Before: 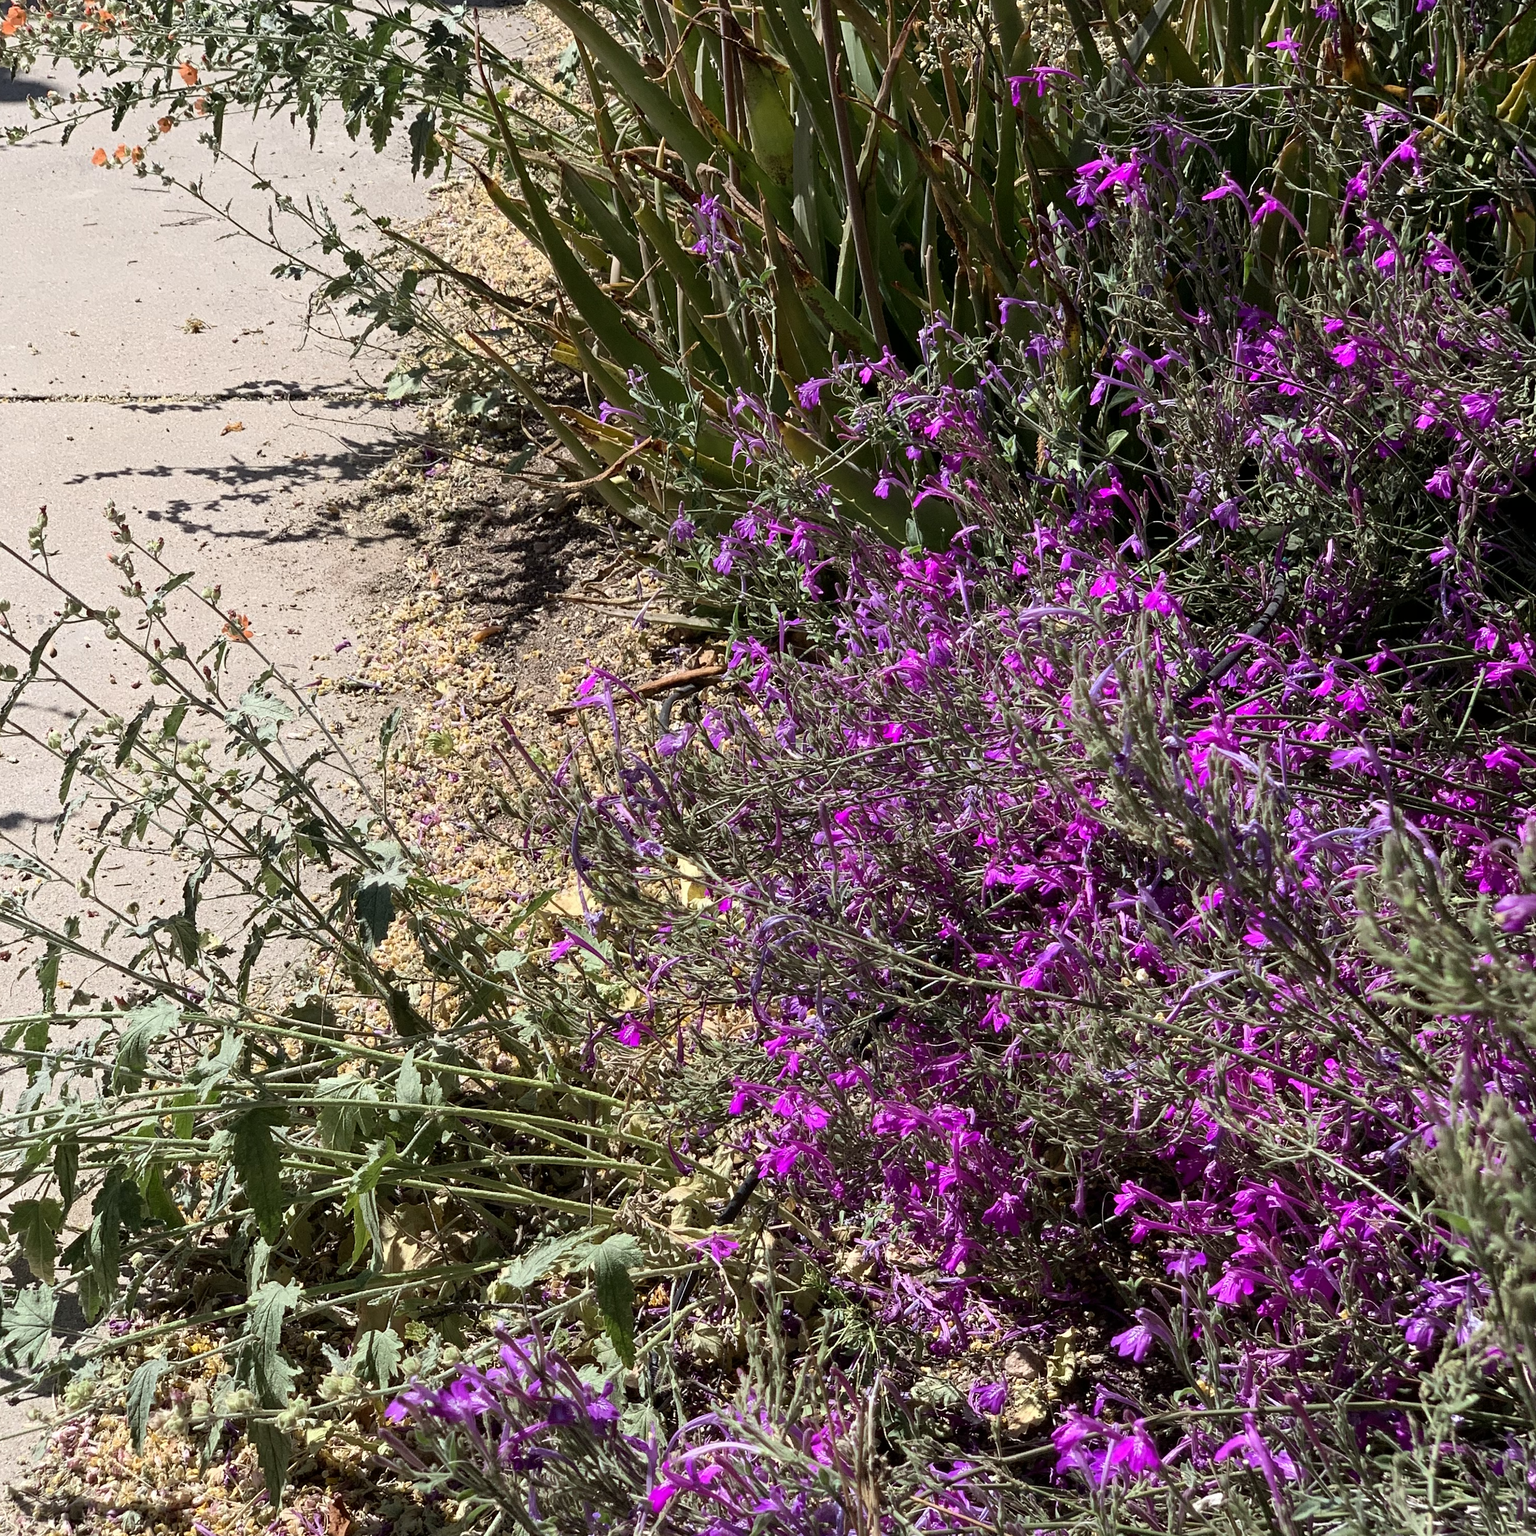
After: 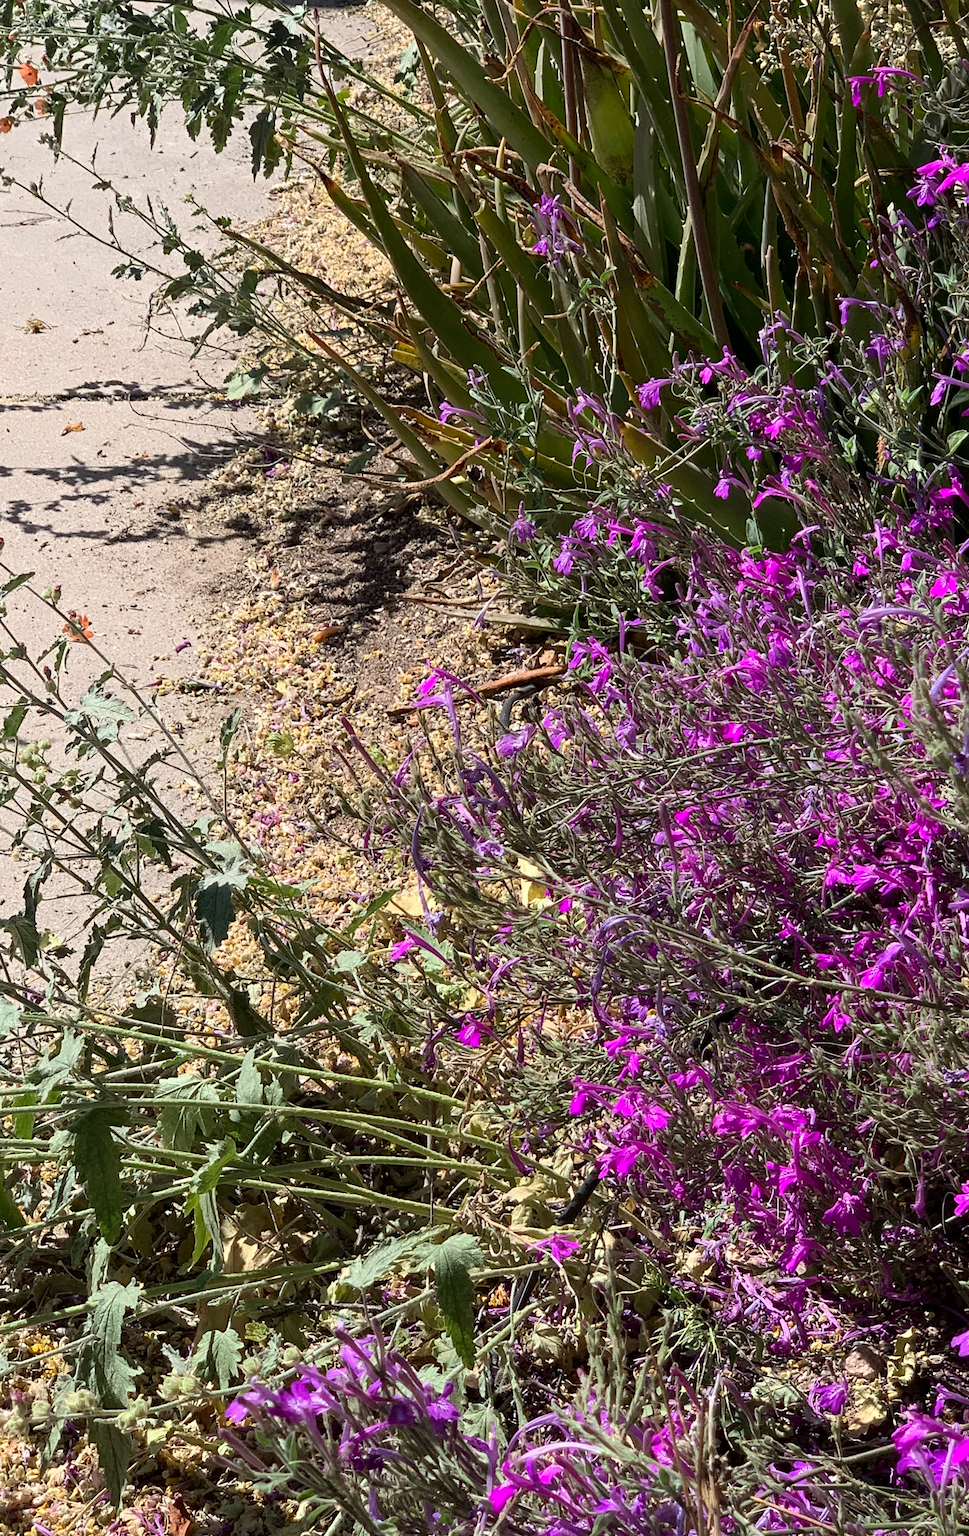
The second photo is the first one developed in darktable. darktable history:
crop: left 10.426%, right 26.42%
